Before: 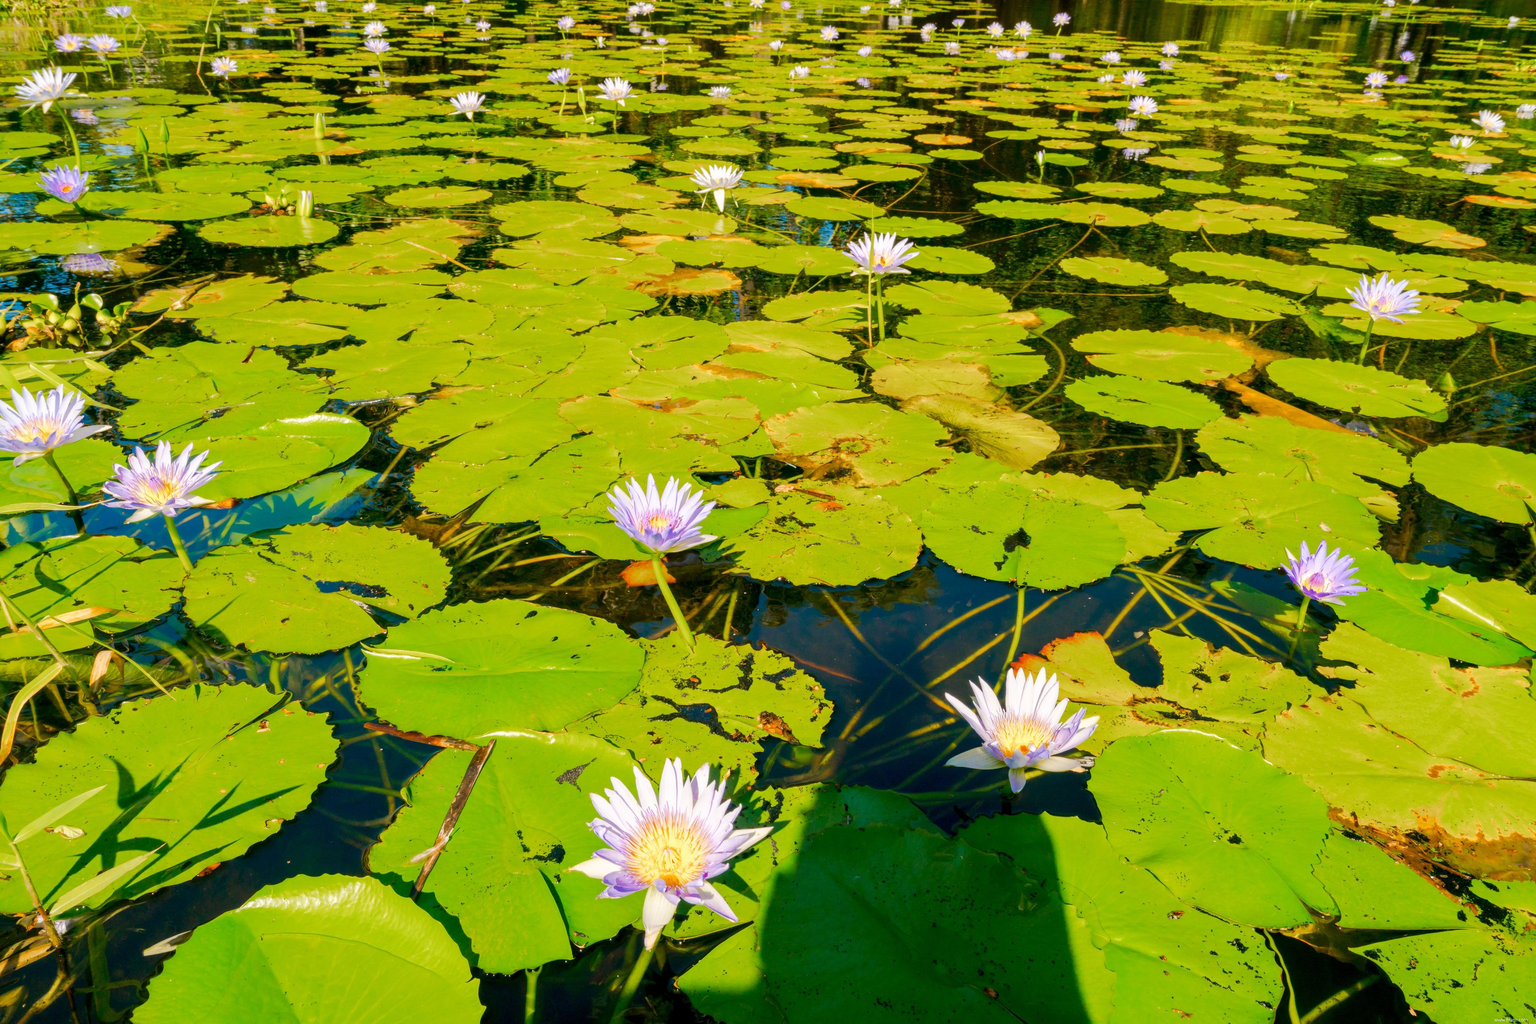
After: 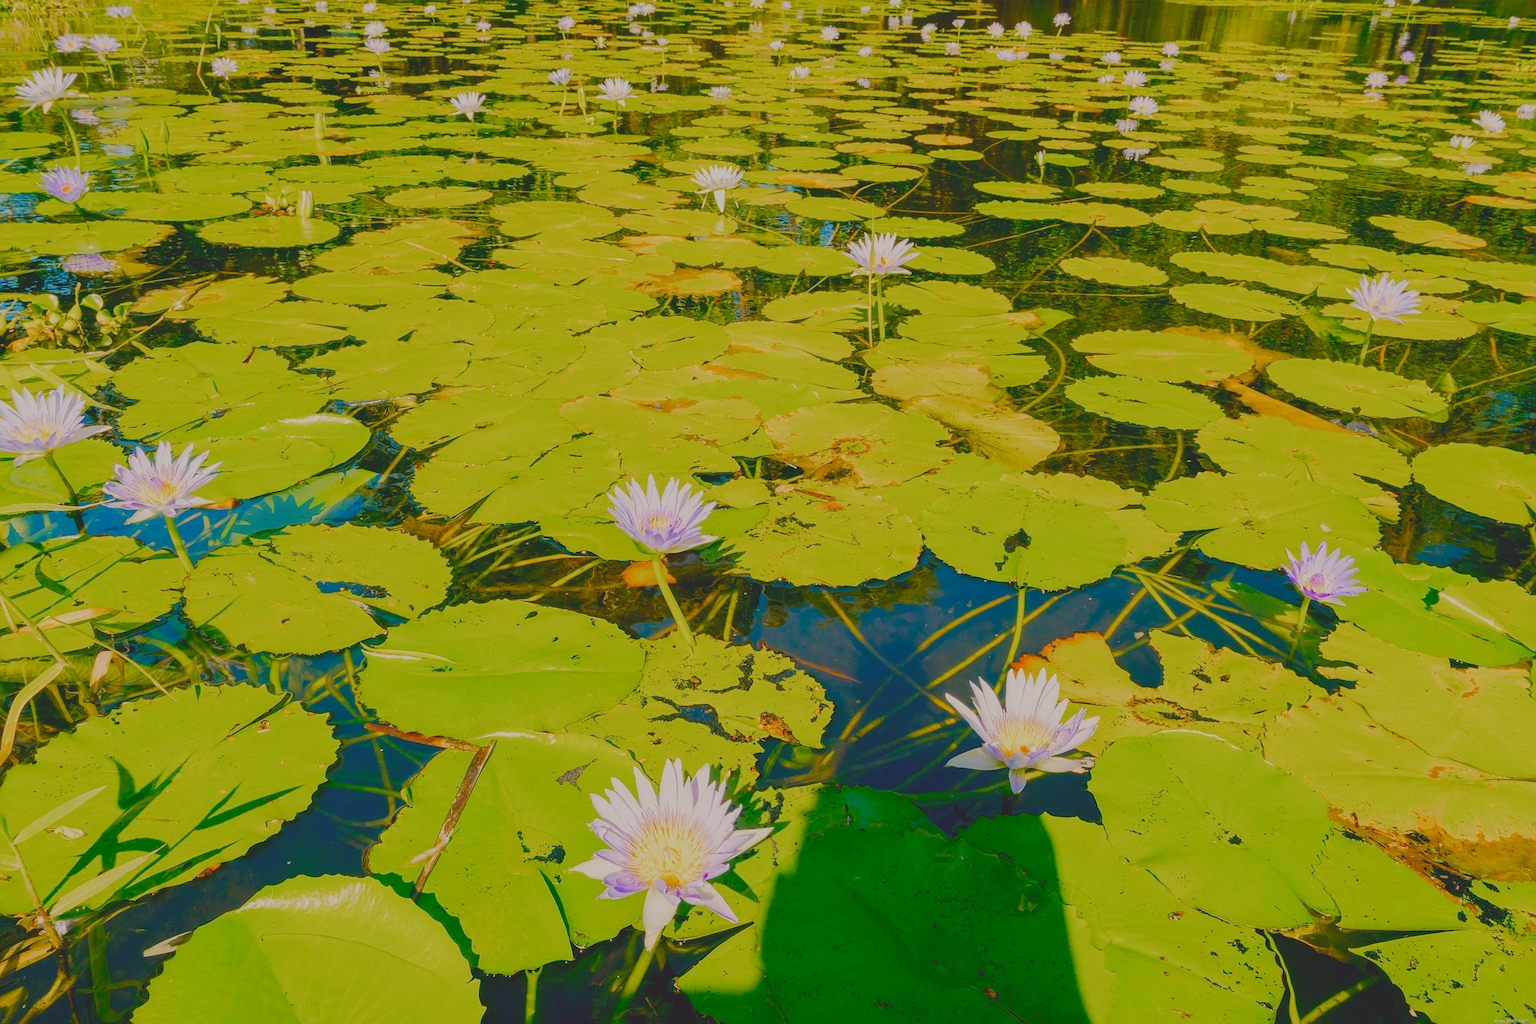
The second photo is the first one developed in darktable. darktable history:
exposure: black level correction 0.001, exposure 0.191 EV, compensate highlight preservation false
sharpen: on, module defaults
color balance rgb: shadows lift › chroma 2%, shadows lift › hue 247.2°, power › chroma 0.3%, power › hue 25.2°, highlights gain › chroma 3%, highlights gain › hue 60°, global offset › luminance 2%, perceptual saturation grading › global saturation 20%, perceptual saturation grading › highlights -20%, perceptual saturation grading › shadows 30%
filmic rgb: black relative exposure -7 EV, white relative exposure 6 EV, threshold 3 EV, target black luminance 0%, hardness 2.73, latitude 61.22%, contrast 0.691, highlights saturation mix 10%, shadows ↔ highlights balance -0.073%, preserve chrominance no, color science v4 (2020), iterations of high-quality reconstruction 10, contrast in shadows soft, contrast in highlights soft, enable highlight reconstruction true
